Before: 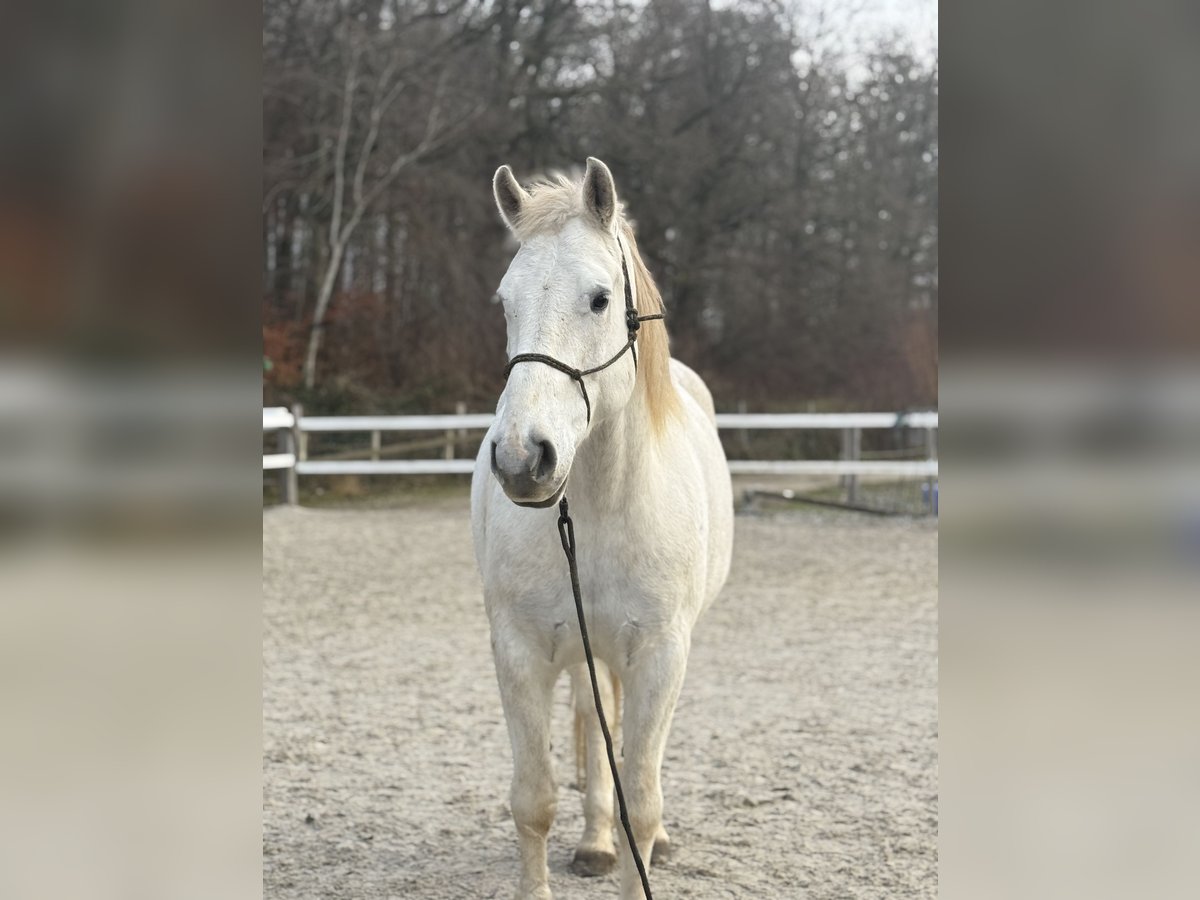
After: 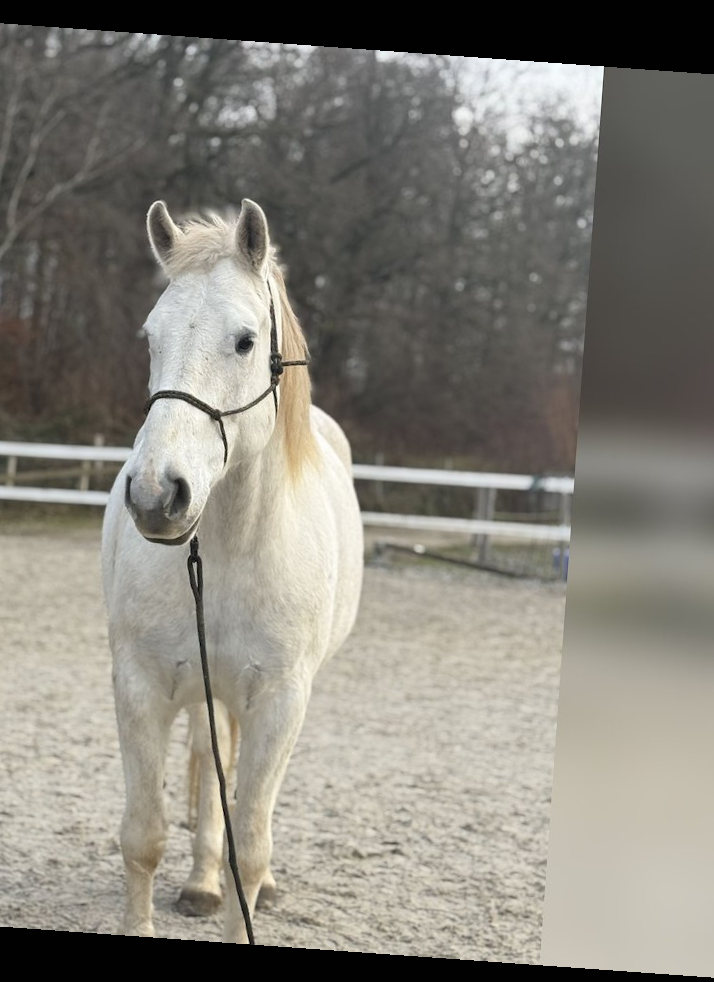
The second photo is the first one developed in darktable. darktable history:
rotate and perspective: rotation 4.1°, automatic cropping off
exposure: black level correction 0, compensate exposure bias true, compensate highlight preservation false
crop: left 31.458%, top 0%, right 11.876%
